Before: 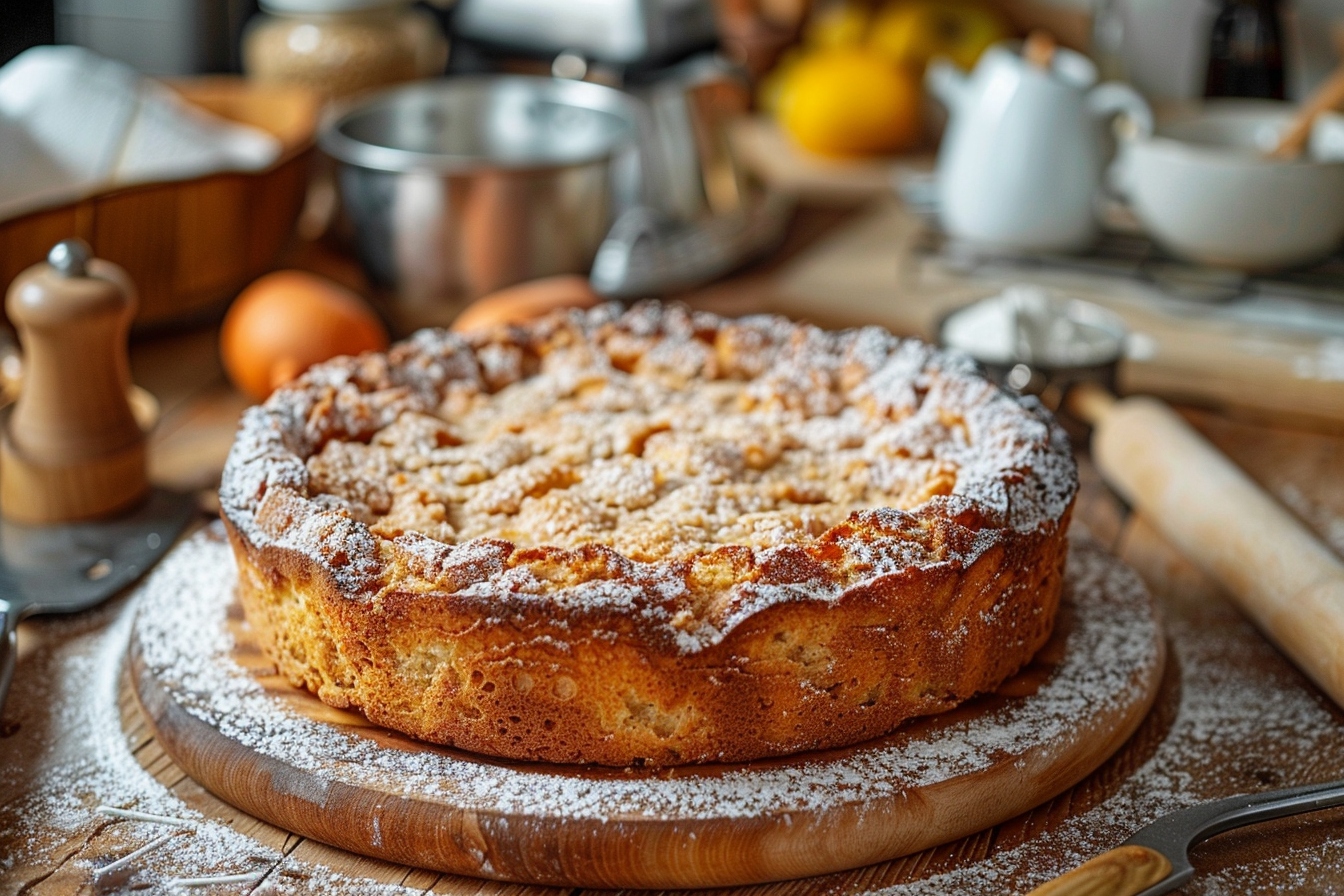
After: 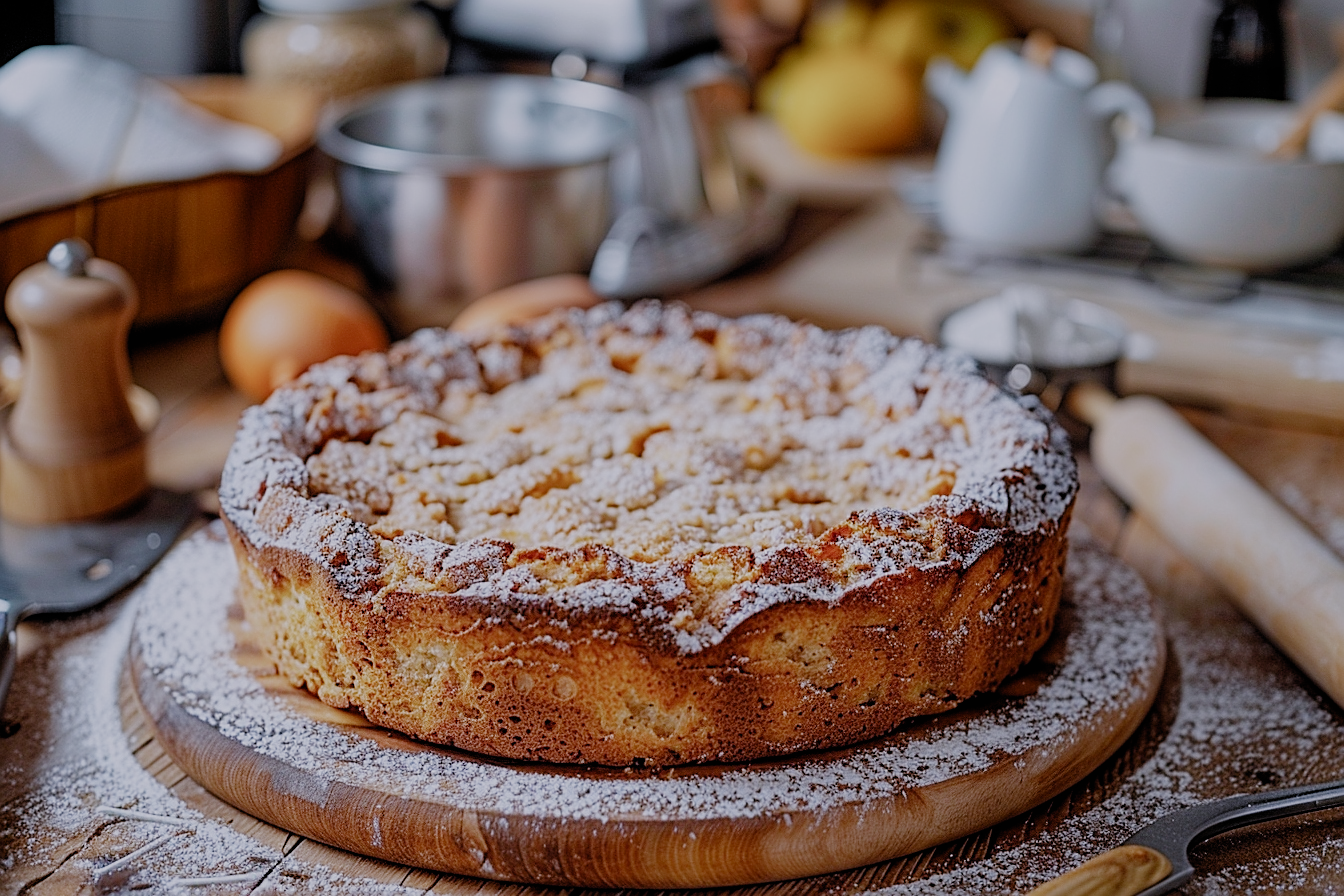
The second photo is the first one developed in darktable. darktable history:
sharpen: on, module defaults
color calibration: illuminant custom, x 0.367, y 0.392, temperature 4433.06 K, gamut compression 1.64
filmic rgb: black relative exposure -6.53 EV, white relative exposure 4.74 EV, hardness 3.11, contrast 0.811, add noise in highlights 0, preserve chrominance no, color science v3 (2019), use custom middle-gray values true, contrast in highlights soft
